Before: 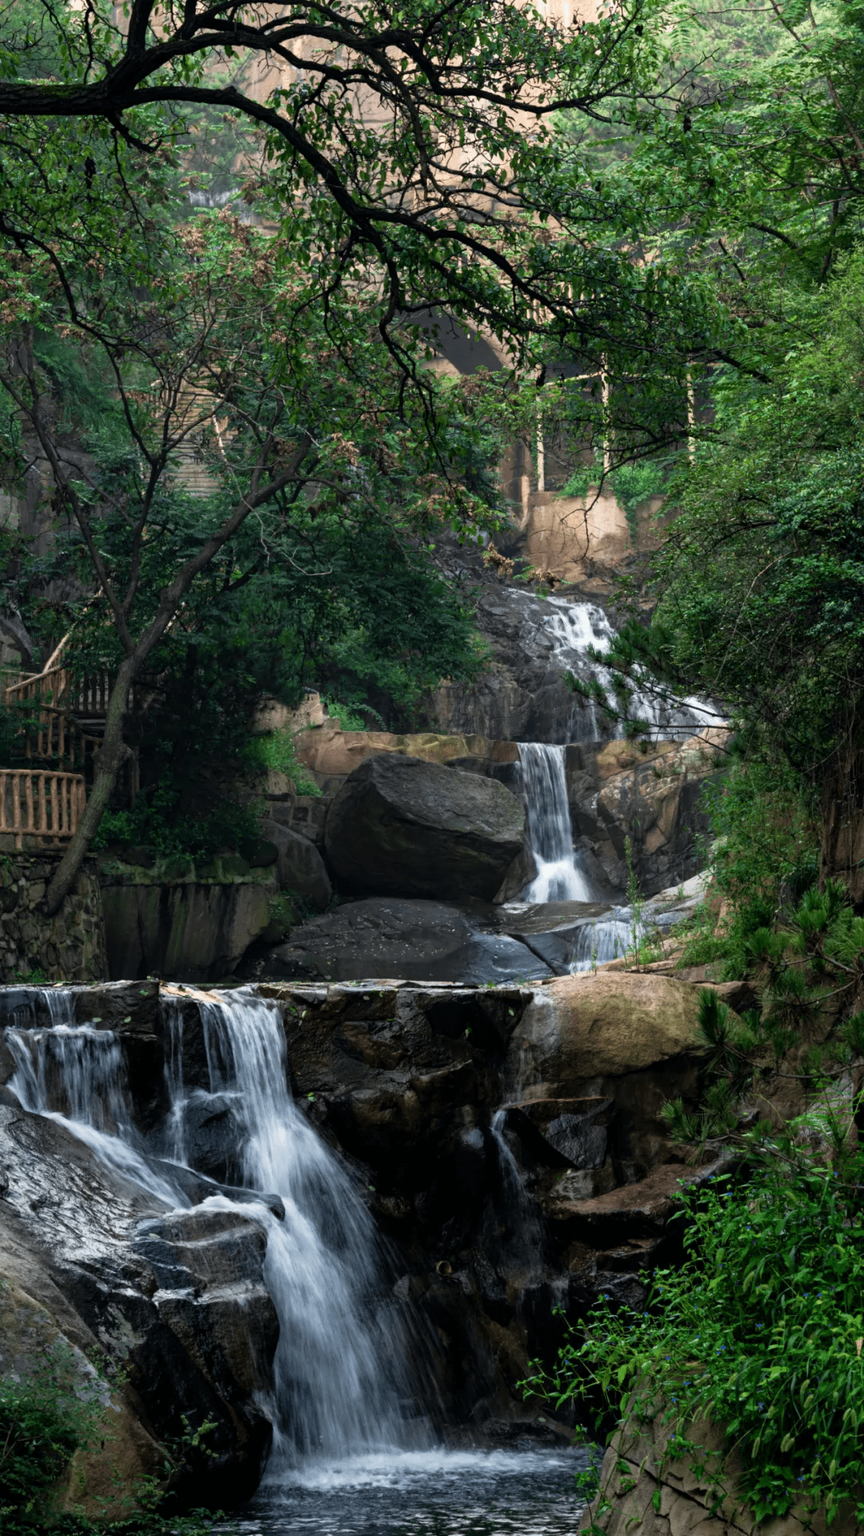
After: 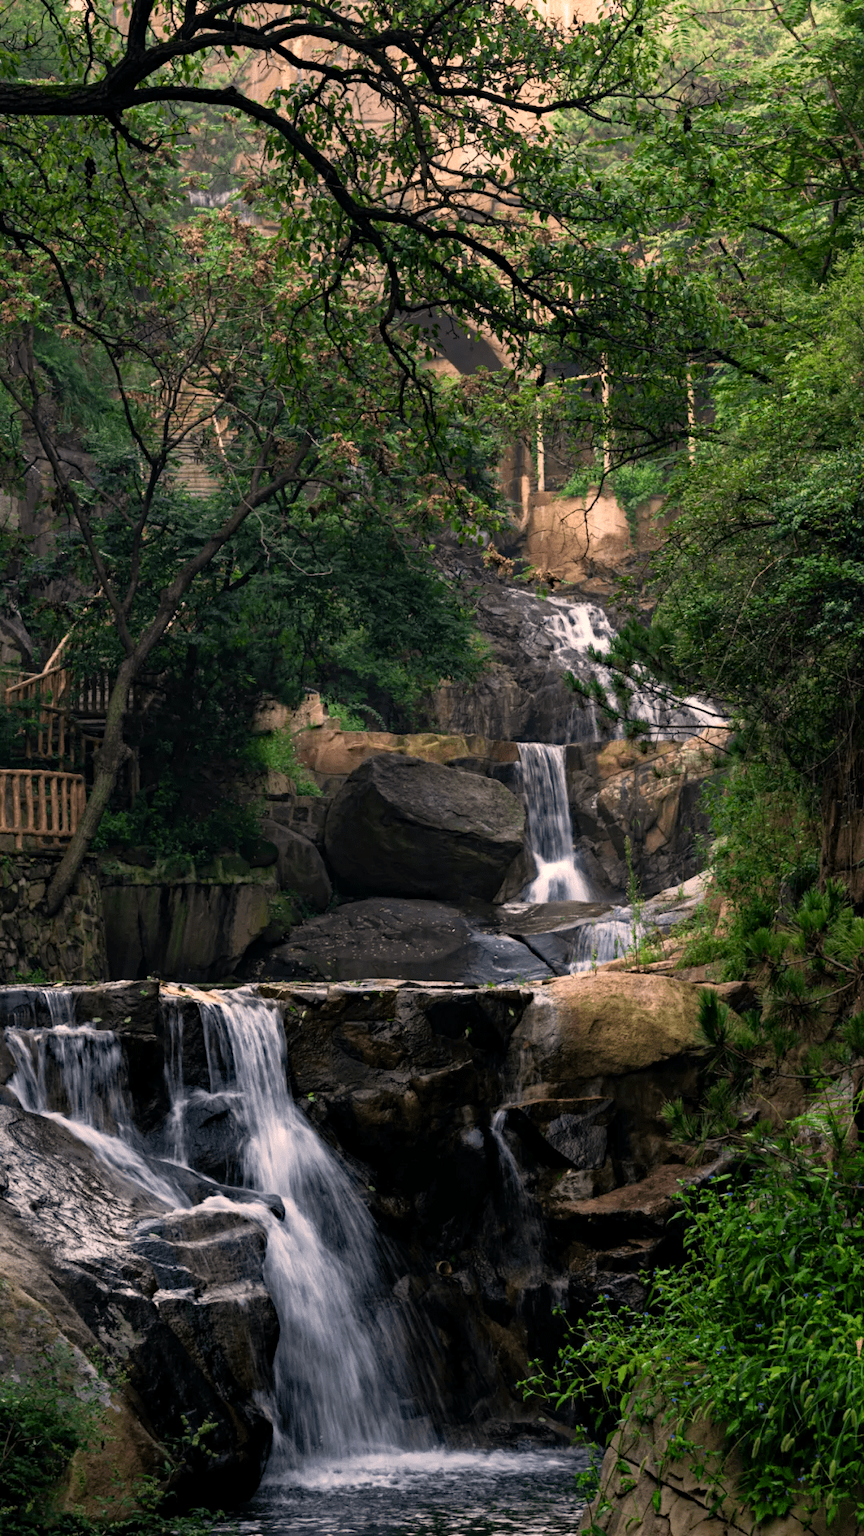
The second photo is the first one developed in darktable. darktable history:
haze removal: compatibility mode true, adaptive false
local contrast: mode bilateral grid, contrast 15, coarseness 36, detail 105%, midtone range 0.2
color correction: highlights a* 11.96, highlights b* 11.58
